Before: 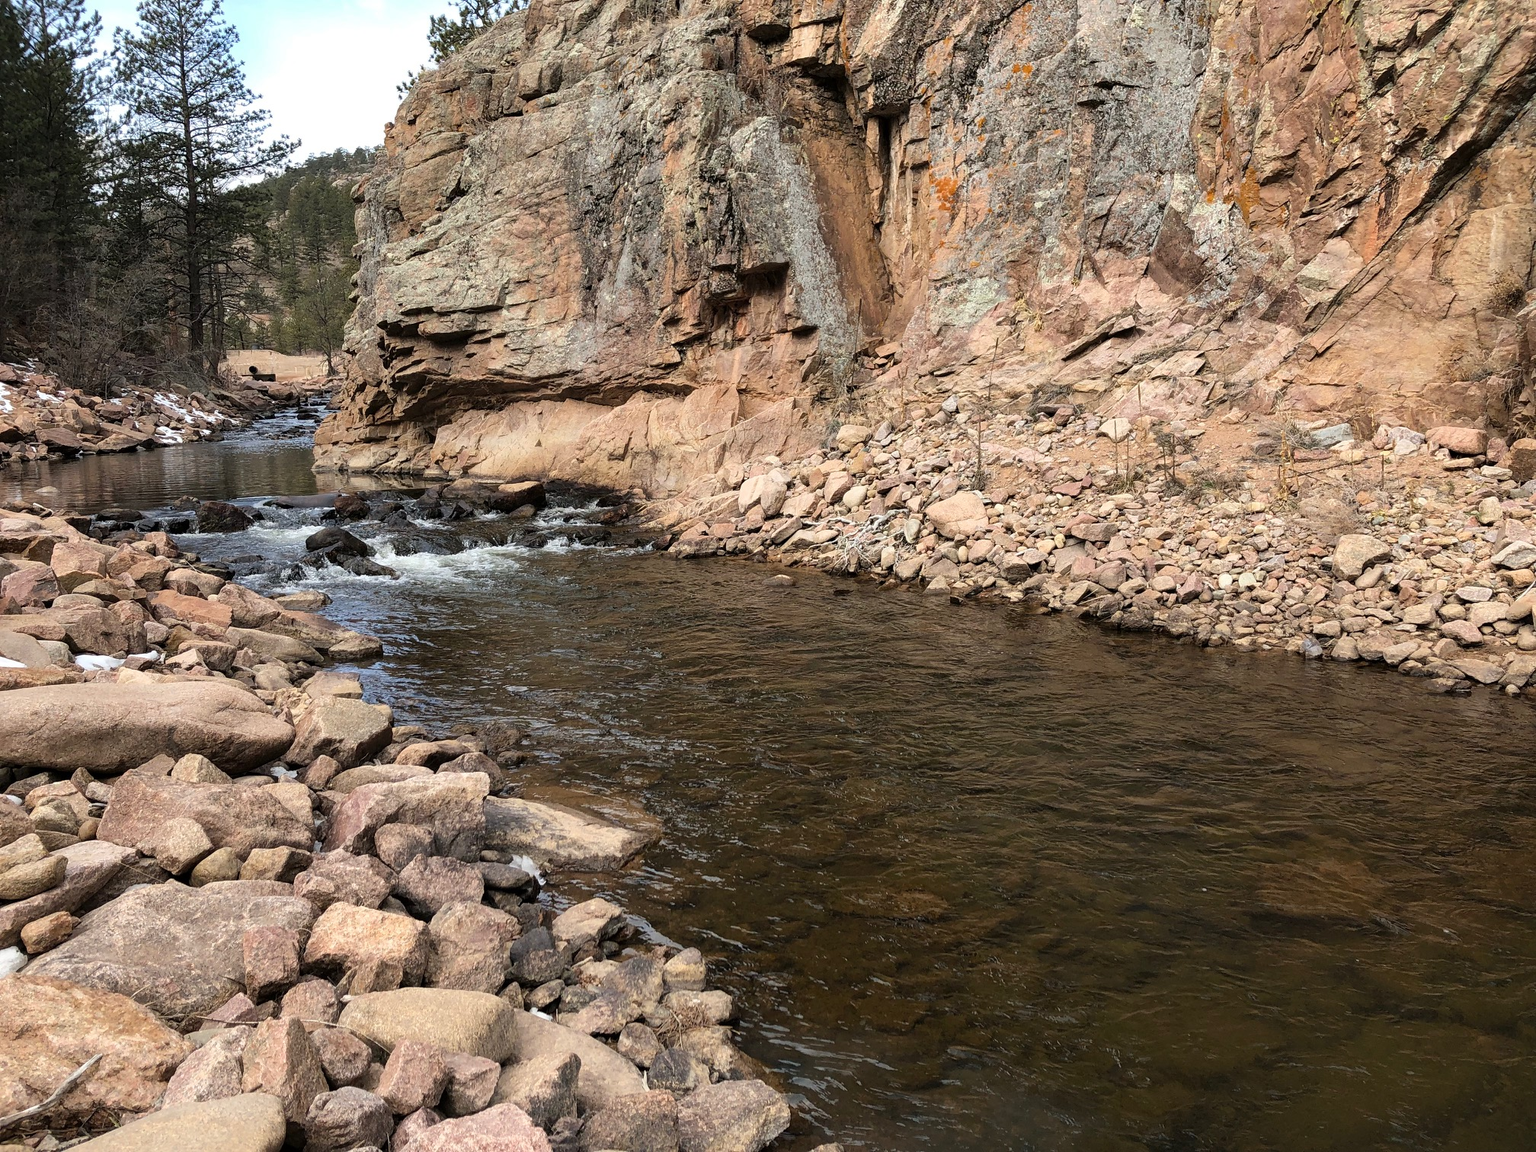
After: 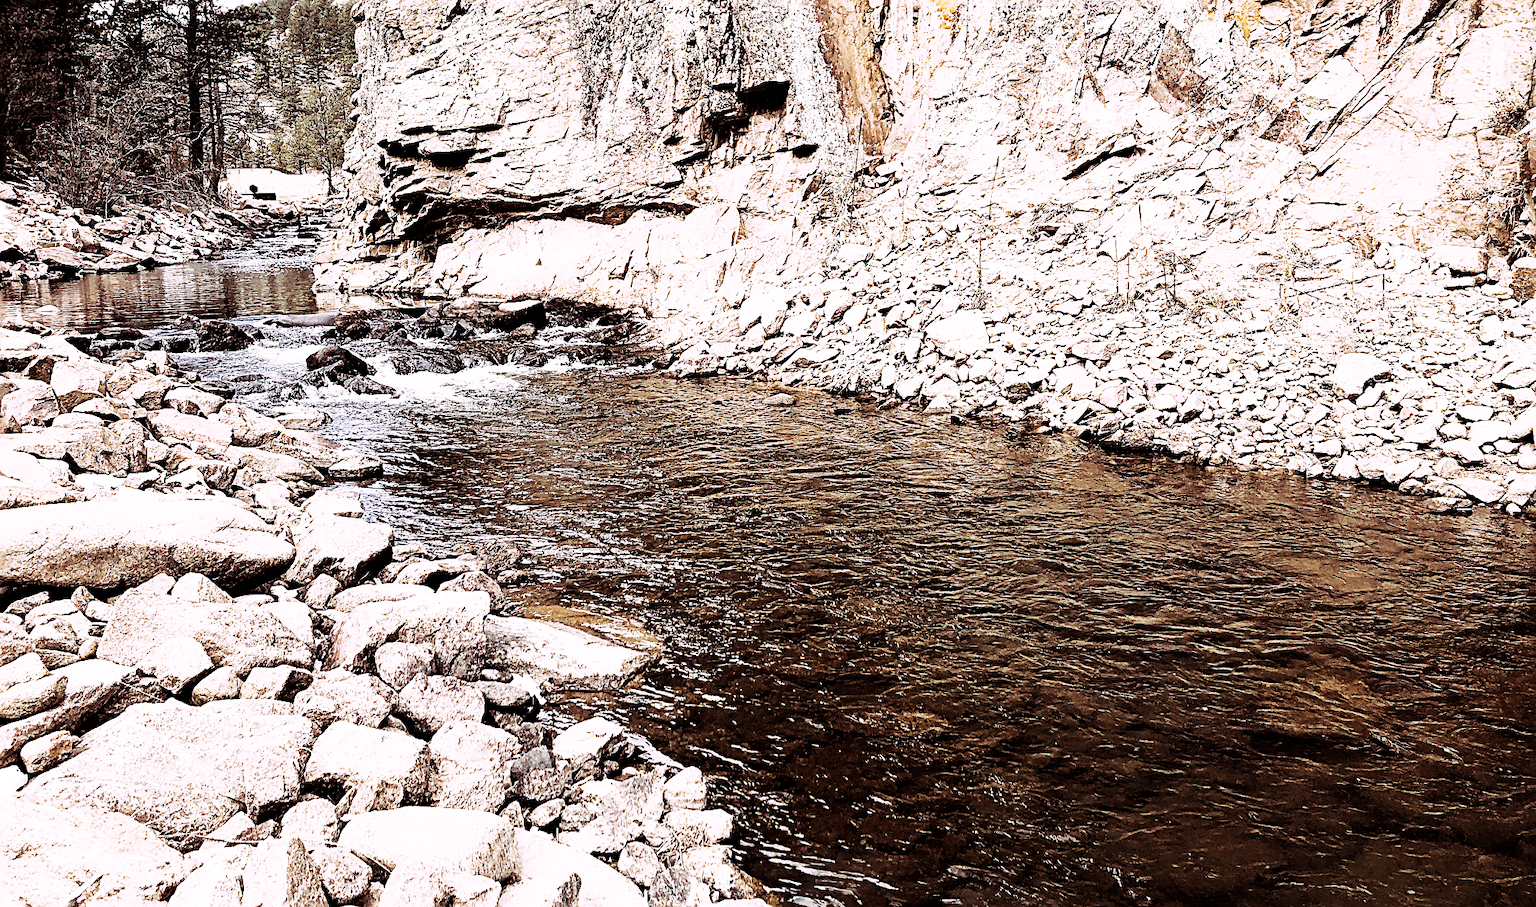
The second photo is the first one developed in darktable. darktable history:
rgb curve: curves: ch0 [(0, 0) (0.21, 0.15) (0.24, 0.21) (0.5, 0.75) (0.75, 0.96) (0.89, 0.99) (1, 1)]; ch1 [(0, 0.02) (0.21, 0.13) (0.25, 0.2) (0.5, 0.67) (0.75, 0.9) (0.89, 0.97) (1, 1)]; ch2 [(0, 0.02) (0.21, 0.13) (0.25, 0.2) (0.5, 0.67) (0.75, 0.9) (0.89, 0.97) (1, 1)], compensate middle gray true
crop and rotate: top 15.774%, bottom 5.506%
color balance rgb: perceptual saturation grading › global saturation 25%, global vibrance 20%
split-toning: highlights › hue 298.8°, highlights › saturation 0.73, compress 41.76%
color zones: curves: ch0 [(0, 0.5) (0.125, 0.4) (0.25, 0.5) (0.375, 0.4) (0.5, 0.4) (0.625, 0.35) (0.75, 0.35) (0.875, 0.5)]; ch1 [(0, 0.35) (0.125, 0.45) (0.25, 0.35) (0.375, 0.35) (0.5, 0.35) (0.625, 0.35) (0.75, 0.45) (0.875, 0.35)]; ch2 [(0, 0.6) (0.125, 0.5) (0.25, 0.5) (0.375, 0.6) (0.5, 0.6) (0.625, 0.5) (0.75, 0.5) (0.875, 0.5)]
sharpen: radius 3.025, amount 0.757
filmic rgb: middle gray luminance 9.23%, black relative exposure -10.55 EV, white relative exposure 3.45 EV, threshold 6 EV, target black luminance 0%, hardness 5.98, latitude 59.69%, contrast 1.087, highlights saturation mix 5%, shadows ↔ highlights balance 29.23%, add noise in highlights 0, preserve chrominance no, color science v3 (2019), use custom middle-gray values true, iterations of high-quality reconstruction 0, contrast in highlights soft, enable highlight reconstruction true
